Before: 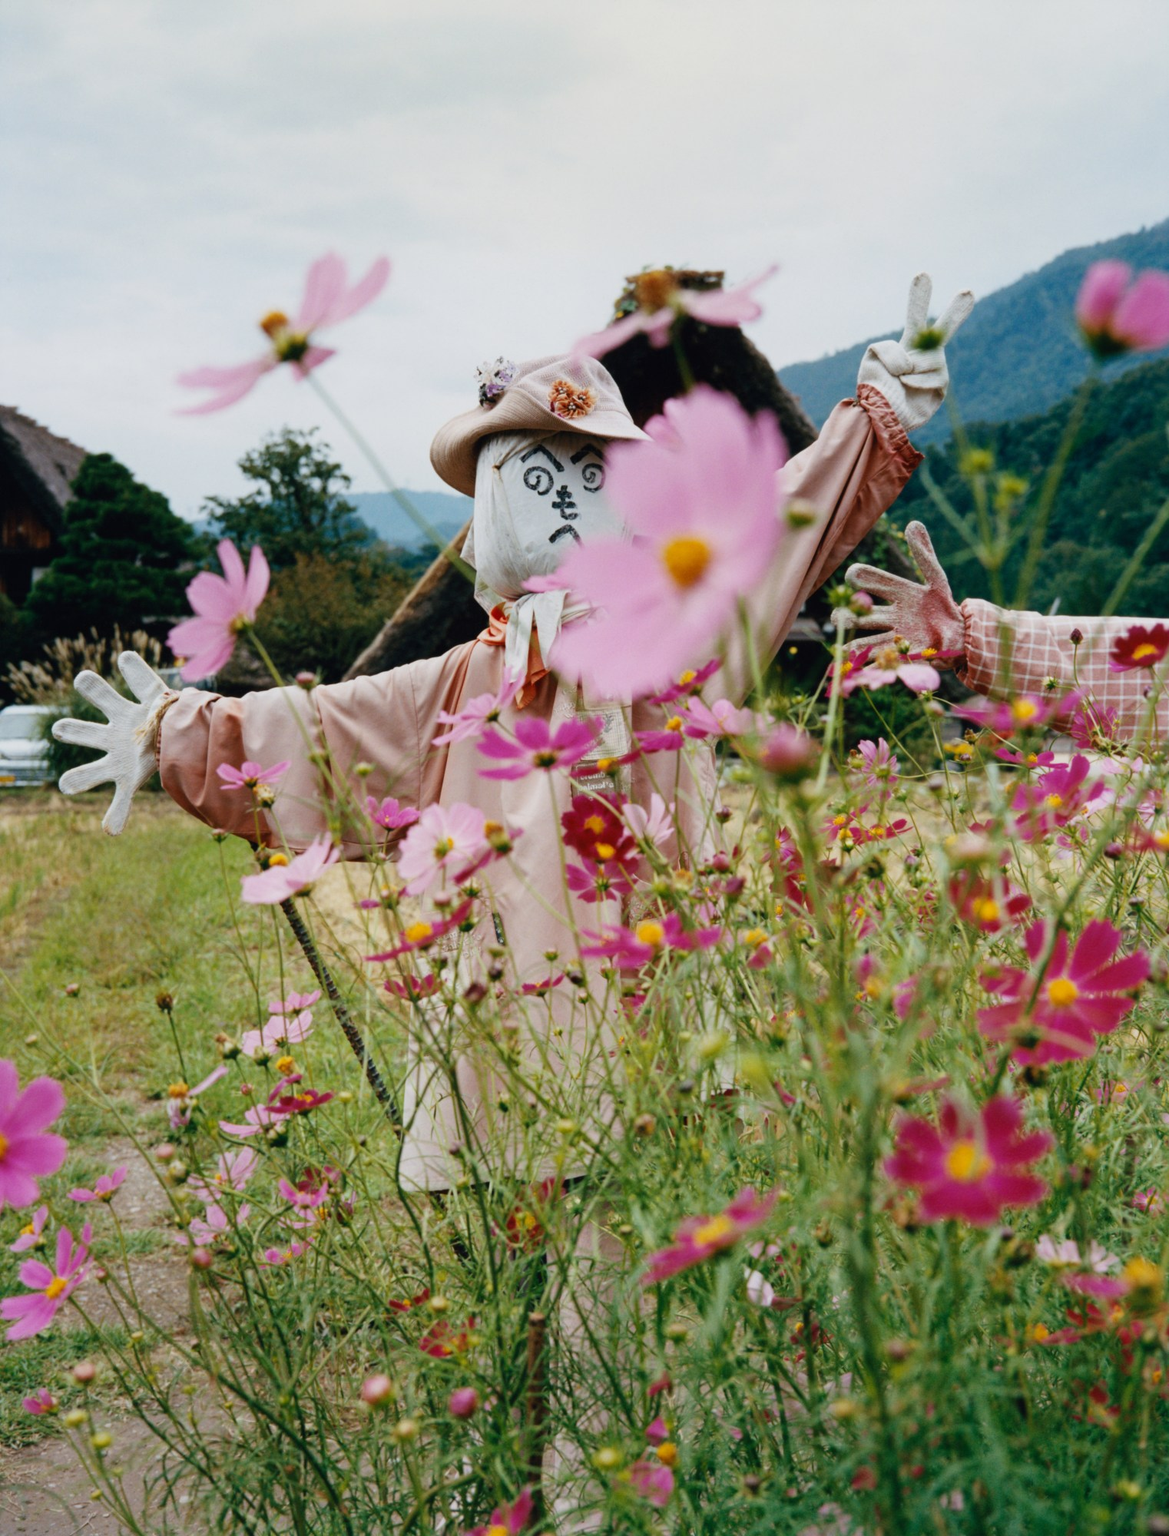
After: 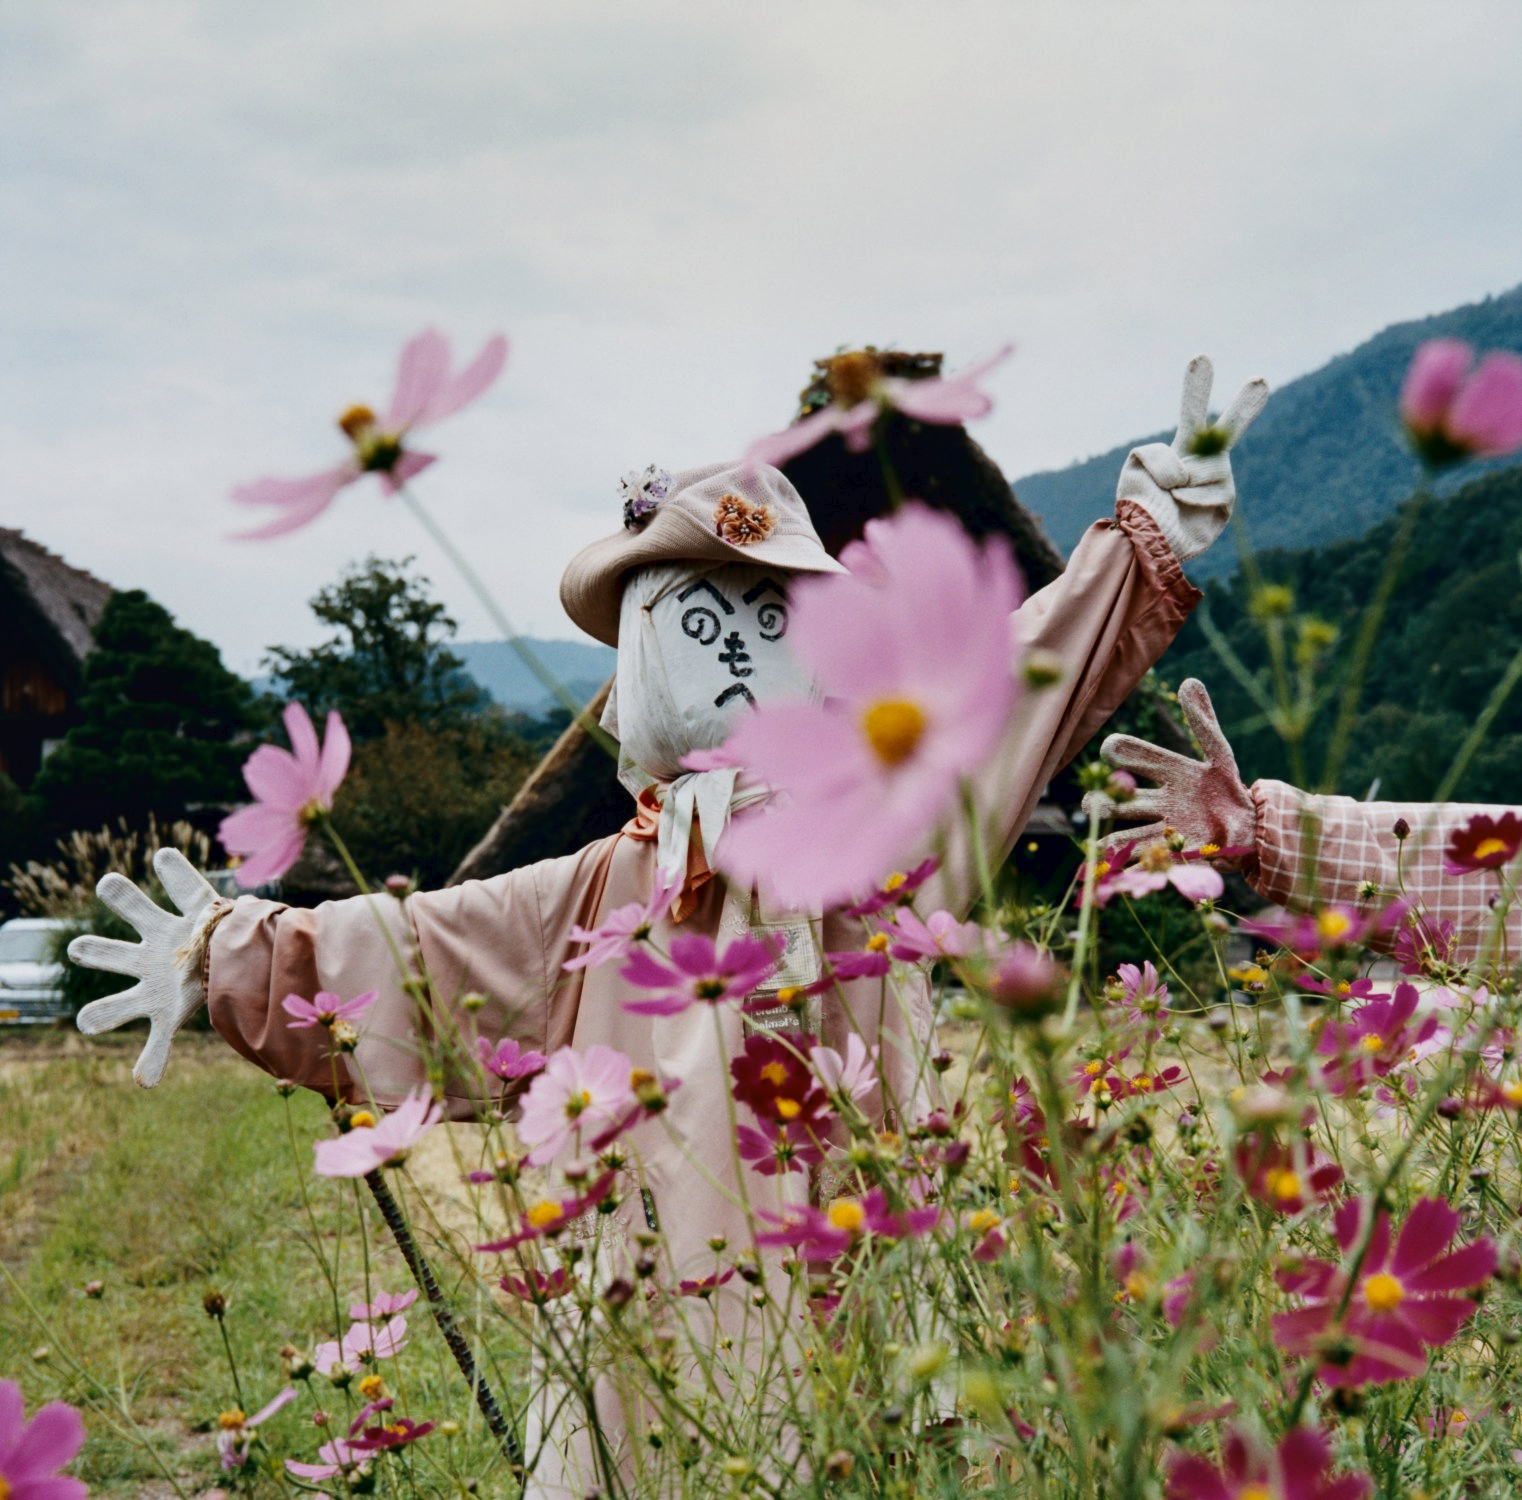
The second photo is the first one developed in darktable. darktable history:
tone curve: curves: ch0 [(0, 0) (0.003, 0.019) (0.011, 0.022) (0.025, 0.027) (0.044, 0.037) (0.069, 0.049) (0.1, 0.066) (0.136, 0.091) (0.177, 0.125) (0.224, 0.159) (0.277, 0.206) (0.335, 0.266) (0.399, 0.332) (0.468, 0.411) (0.543, 0.492) (0.623, 0.577) (0.709, 0.668) (0.801, 0.767) (0.898, 0.869) (1, 1)], color space Lab, linked channels, preserve colors none
crop: bottom 24.992%
contrast equalizer: y [[0.528 ×6], [0.514 ×6], [0.362 ×6], [0 ×6], [0 ×6]]
